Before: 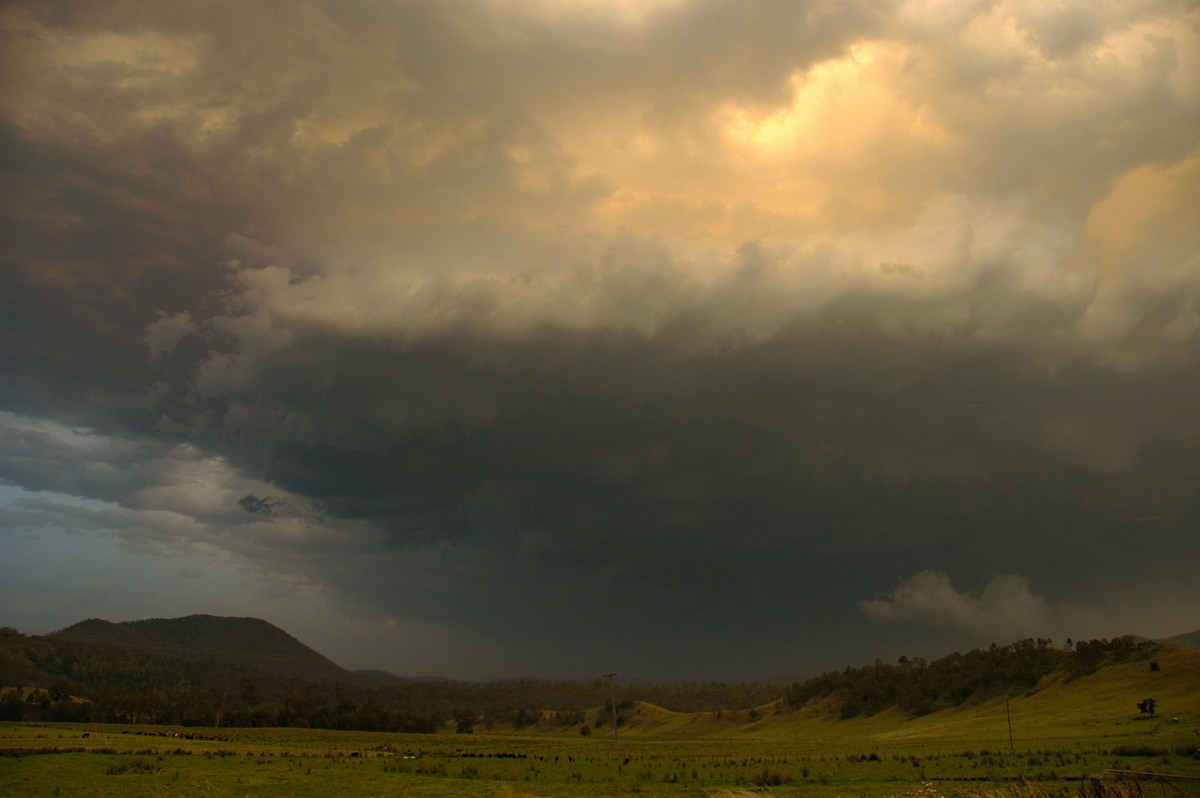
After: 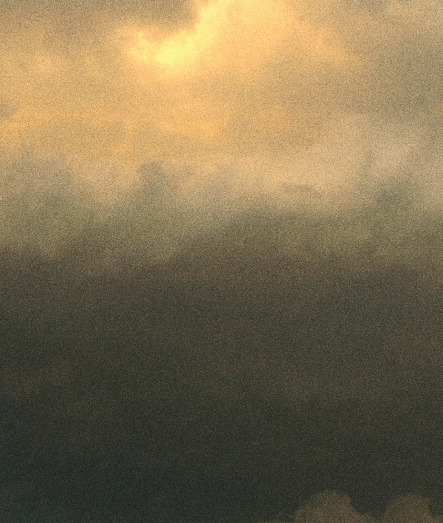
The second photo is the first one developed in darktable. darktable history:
crop and rotate: left 49.936%, top 10.094%, right 13.136%, bottom 24.256%
grain: coarseness 0.09 ISO, strength 40%
